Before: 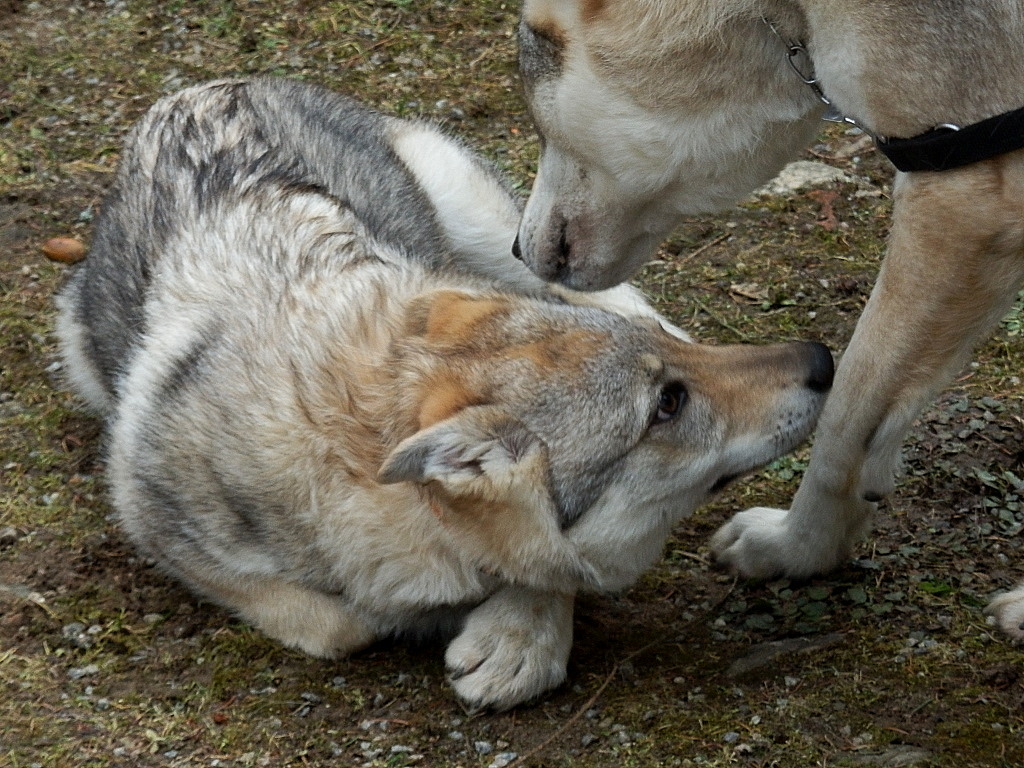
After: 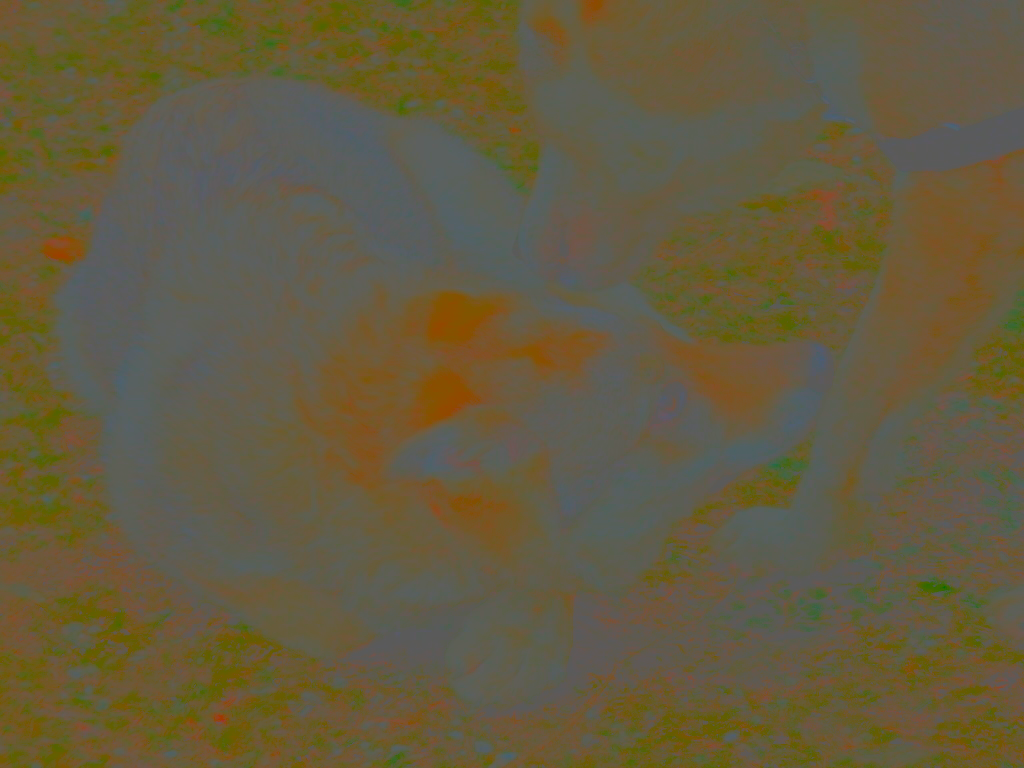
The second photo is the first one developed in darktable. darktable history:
tone curve: curves: ch0 [(0, 0.148) (0.191, 0.225) (0.712, 0.695) (0.864, 0.797) (1, 0.839)], color space Lab, independent channels, preserve colors none
contrast brightness saturation: contrast -0.976, brightness -0.17, saturation 0.735
exposure: black level correction 0.009, compensate exposure bias true, compensate highlight preservation false
